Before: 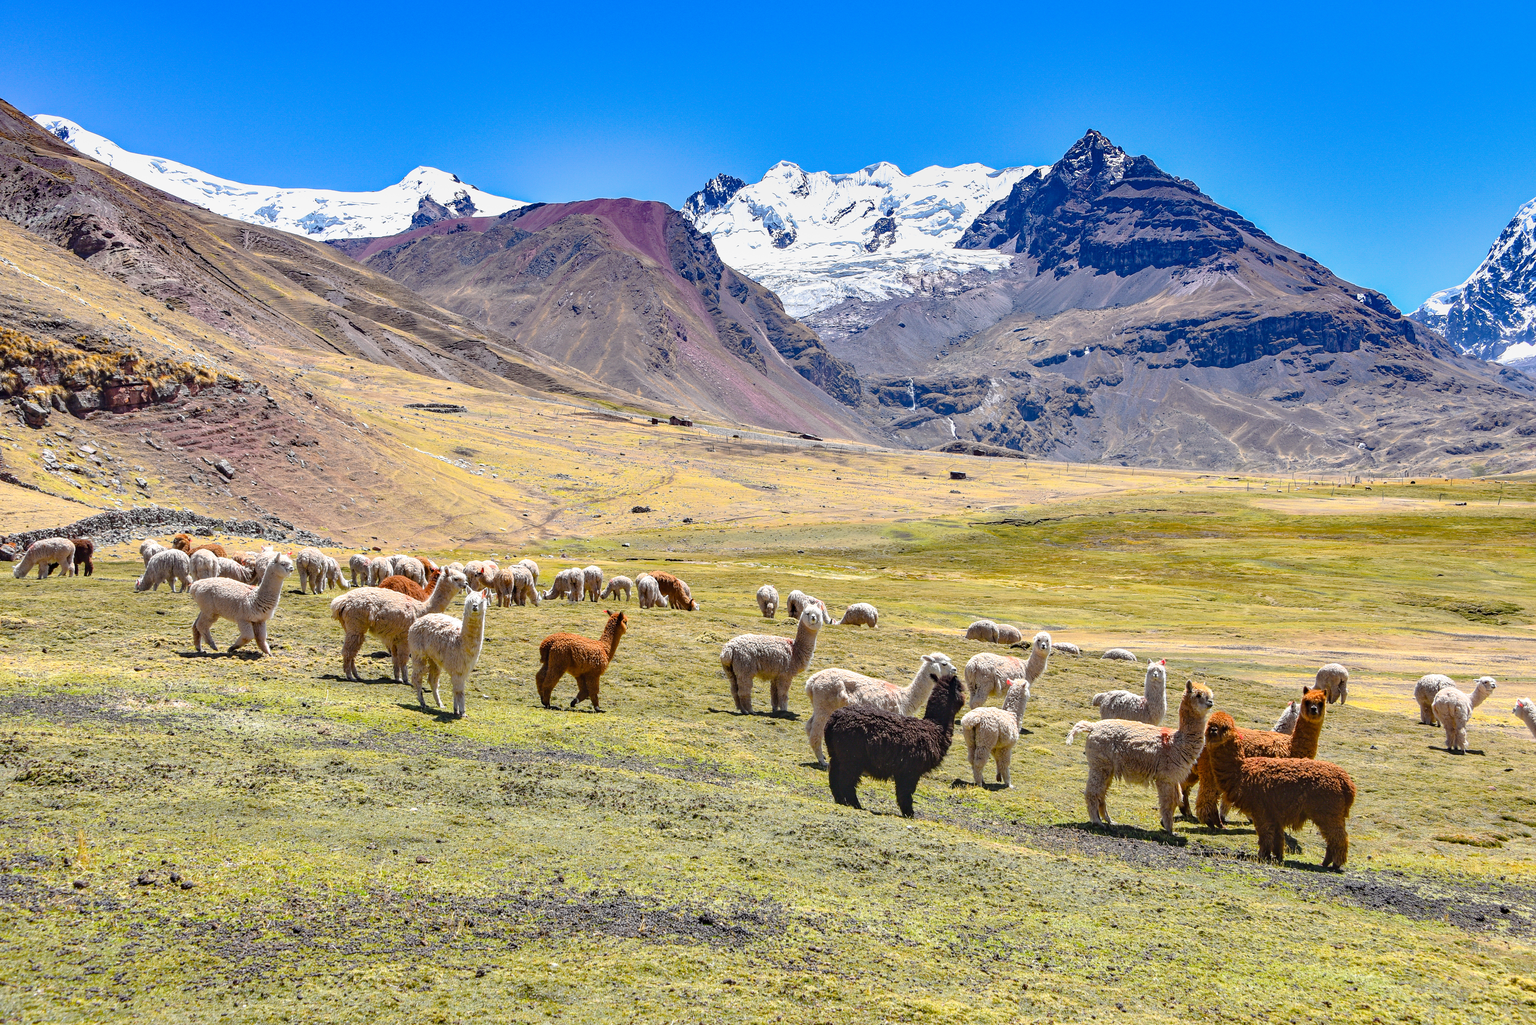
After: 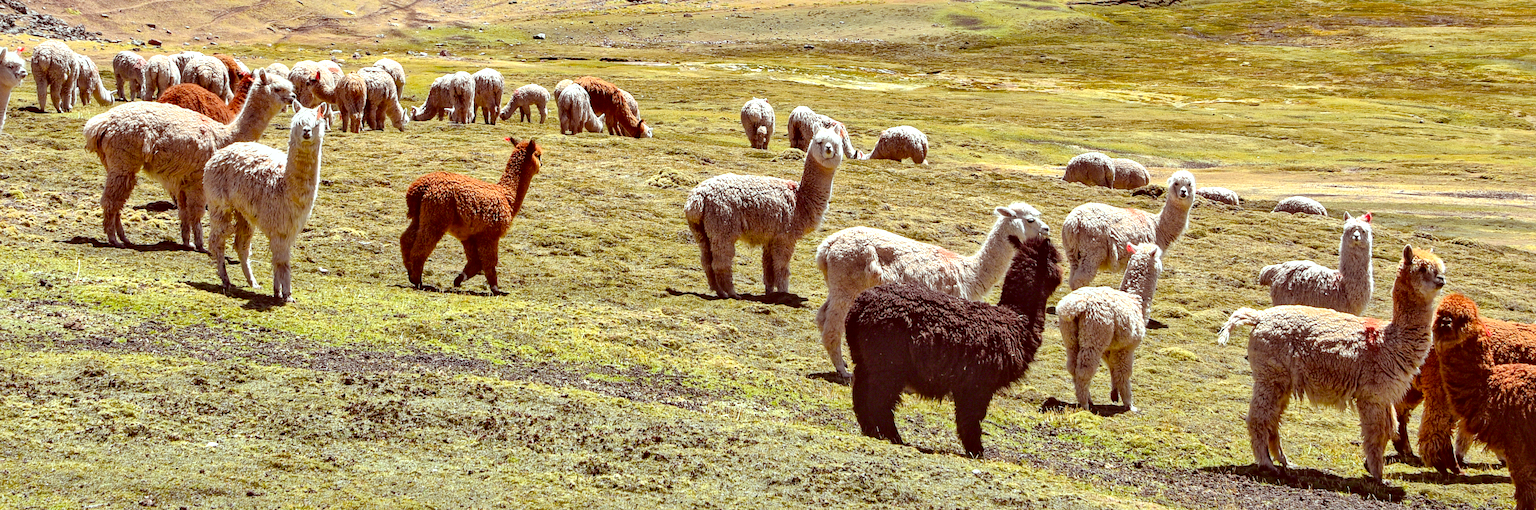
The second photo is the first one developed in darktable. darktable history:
crop: left 18.009%, top 50.89%, right 17.161%, bottom 16.86%
local contrast: mode bilateral grid, contrast 26, coarseness 47, detail 152%, midtone range 0.2
color correction: highlights a* -7.24, highlights b* -0.175, shadows a* 20.25, shadows b* 12.34
